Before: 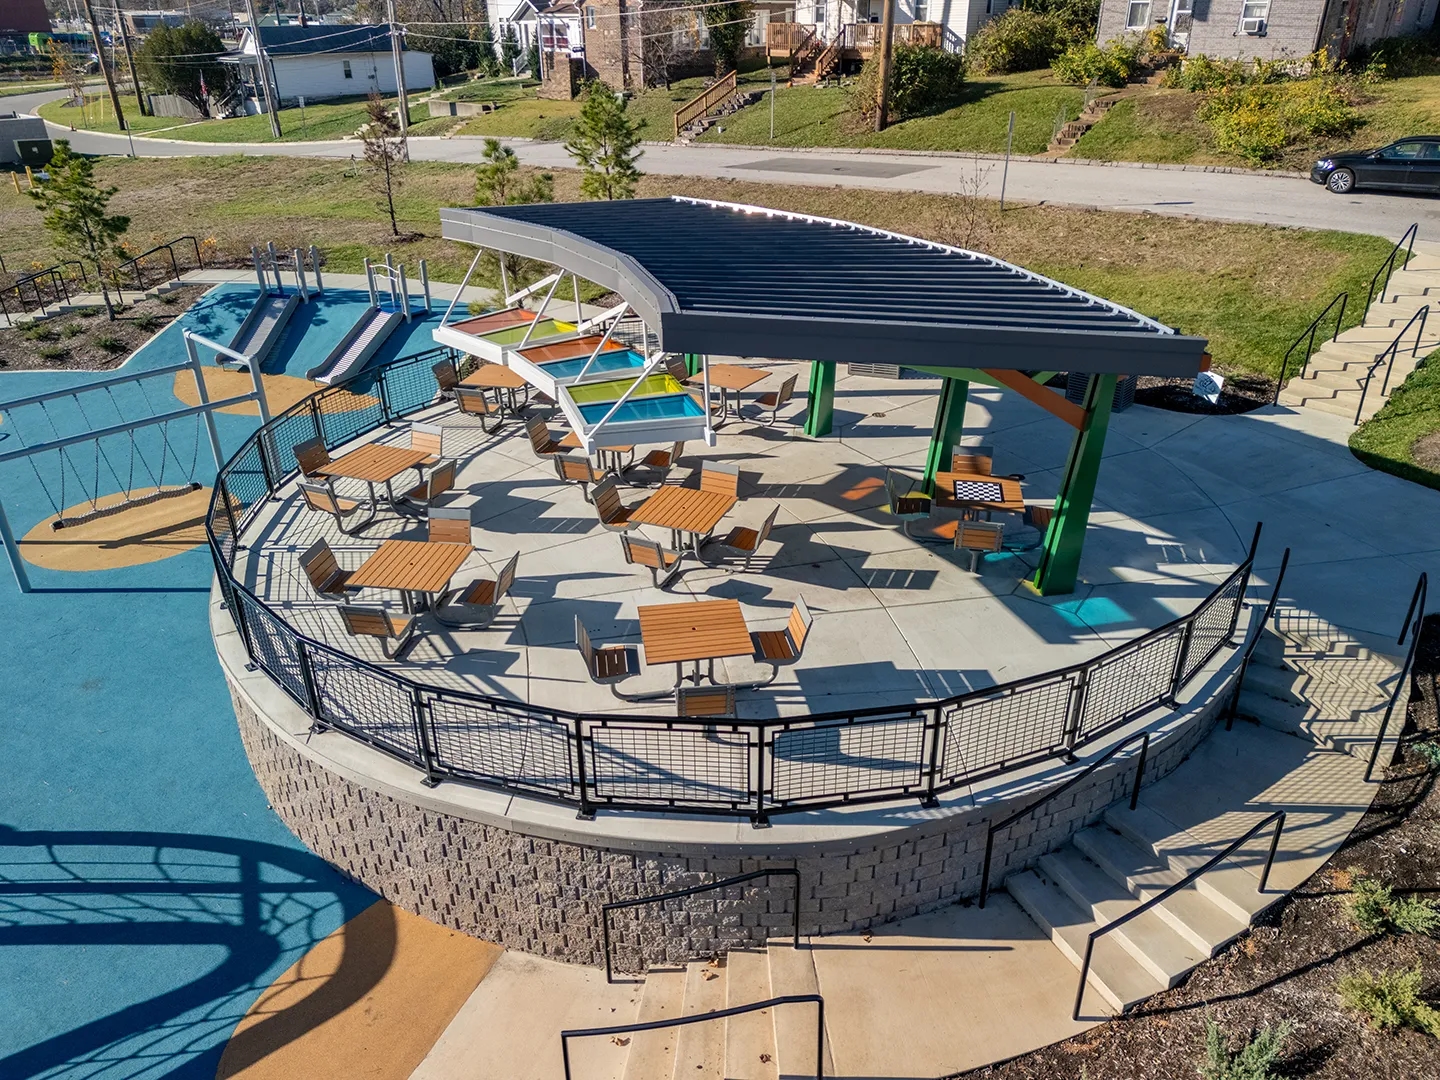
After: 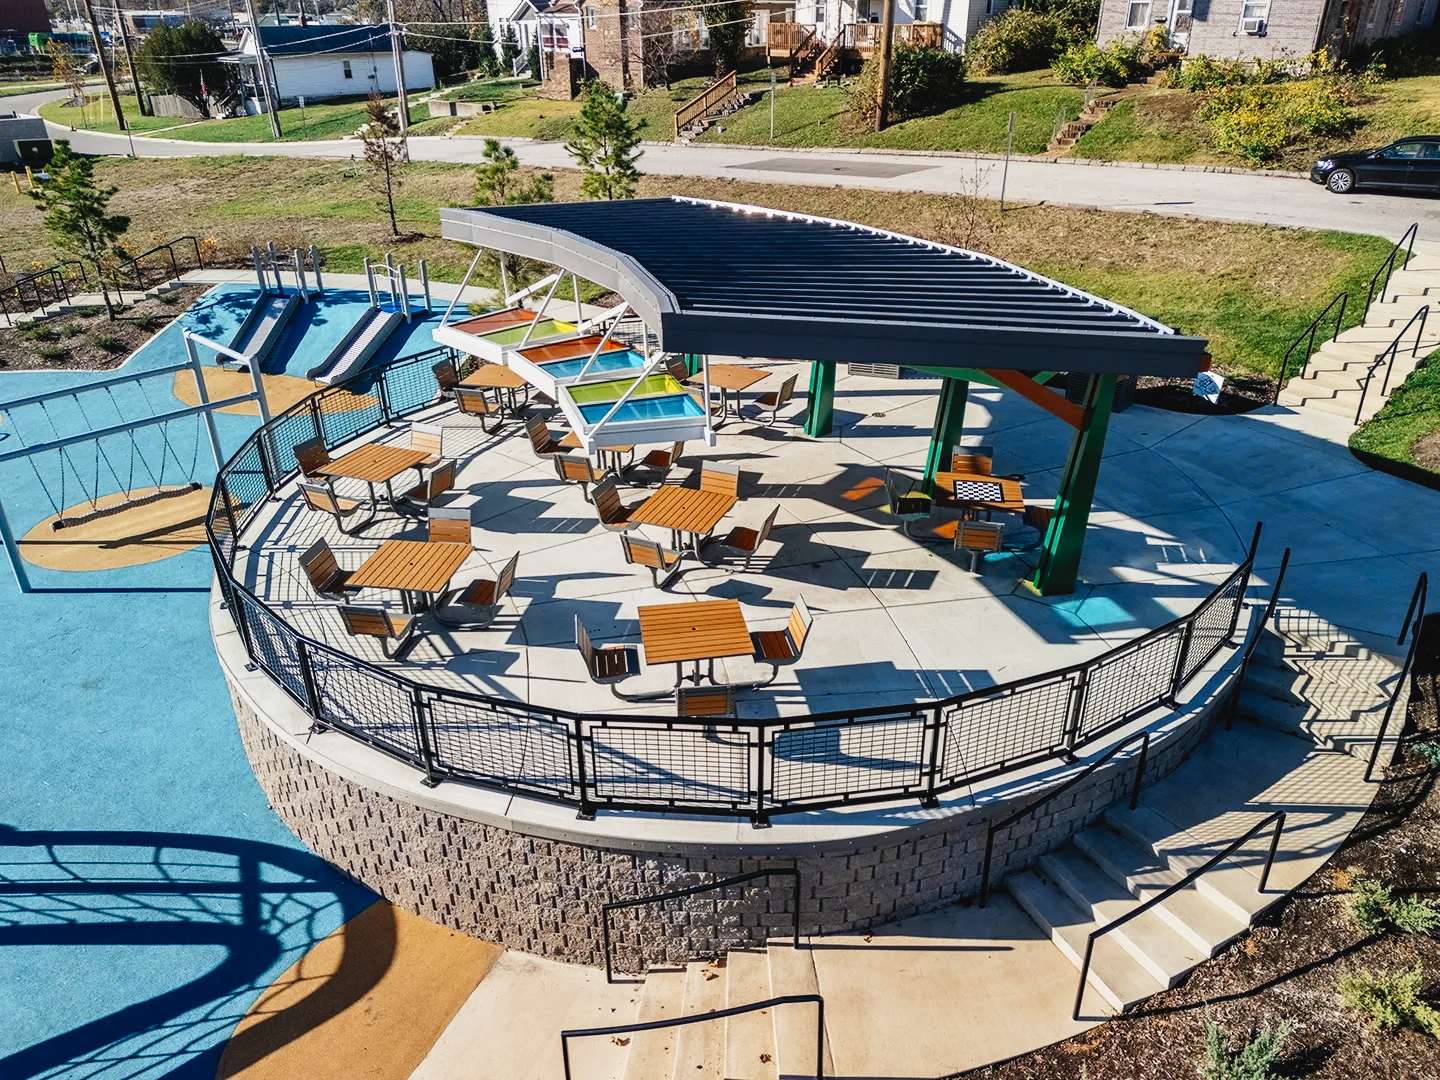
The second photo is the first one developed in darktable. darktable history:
tone curve: curves: ch0 [(0, 0.031) (0.139, 0.084) (0.311, 0.278) (0.495, 0.544) (0.718, 0.816) (0.841, 0.909) (1, 0.967)]; ch1 [(0, 0) (0.272, 0.249) (0.388, 0.385) (0.479, 0.456) (0.495, 0.497) (0.538, 0.55) (0.578, 0.595) (0.707, 0.778) (1, 1)]; ch2 [(0, 0) (0.125, 0.089) (0.353, 0.329) (0.443, 0.408) (0.502, 0.495) (0.56, 0.553) (0.608, 0.631) (1, 1)], preserve colors none
color zones: curves: ch0 [(0, 0.5) (0.125, 0.4) (0.25, 0.5) (0.375, 0.4) (0.5, 0.4) (0.625, 0.6) (0.75, 0.6) (0.875, 0.5)]; ch1 [(0, 0.4) (0.125, 0.5) (0.25, 0.4) (0.375, 0.4) (0.5, 0.4) (0.625, 0.4) (0.75, 0.5) (0.875, 0.4)]; ch2 [(0, 0.6) (0.125, 0.5) (0.25, 0.5) (0.375, 0.6) (0.5, 0.6) (0.625, 0.5) (0.75, 0.5) (0.875, 0.5)]
